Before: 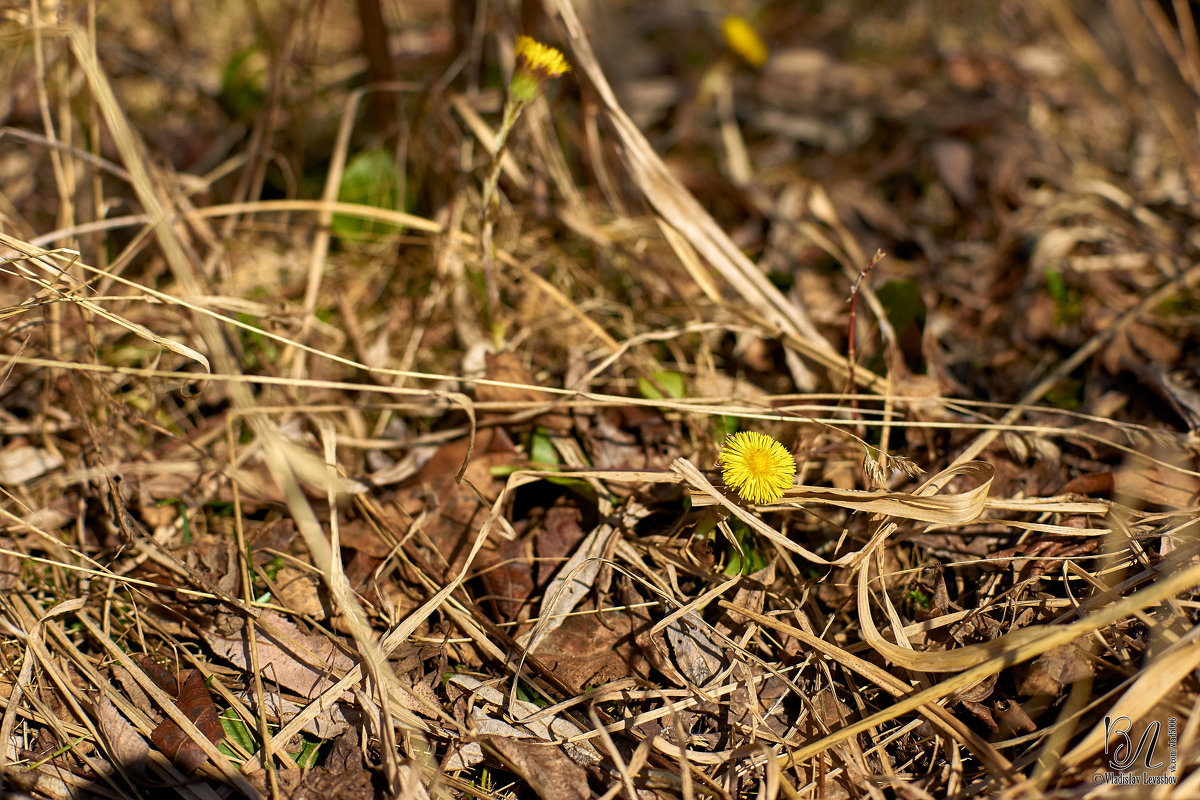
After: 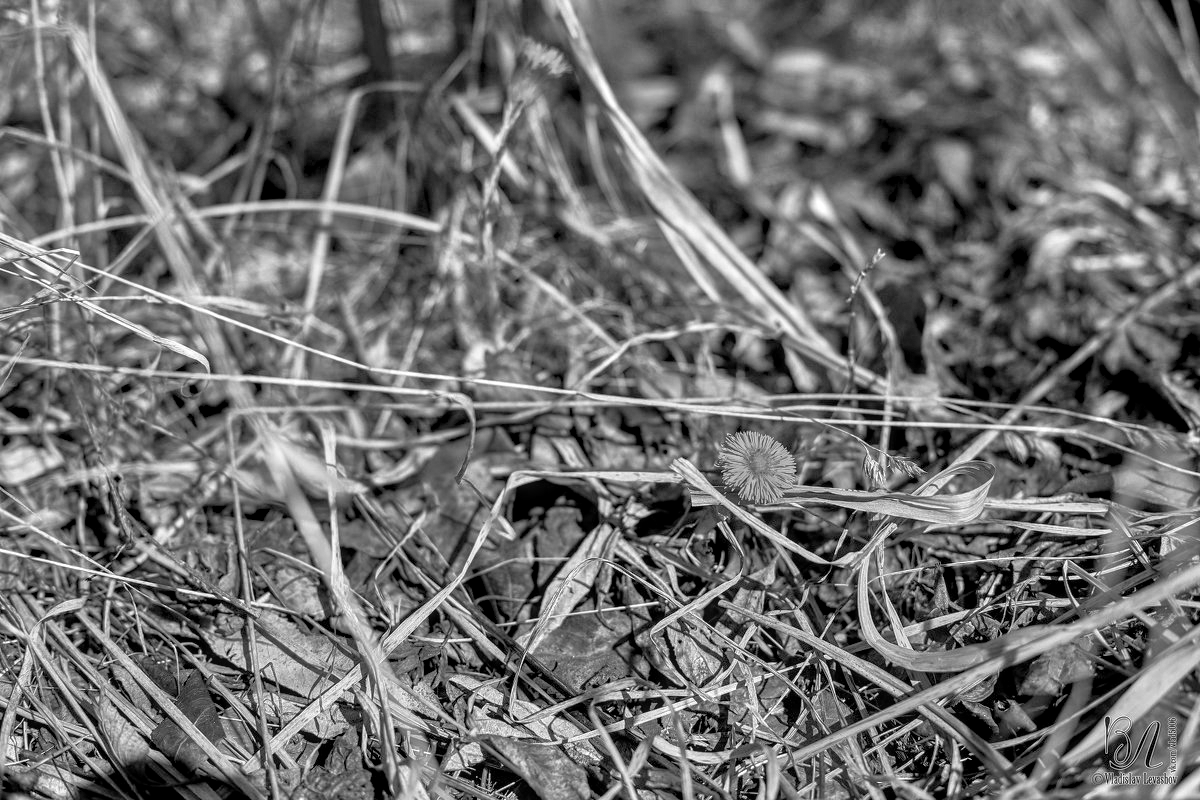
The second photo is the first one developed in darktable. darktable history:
local contrast: highlights 61%, detail 143%, midtone range 0.428
tone equalizer: -7 EV 0.15 EV, -6 EV 0.6 EV, -5 EV 1.15 EV, -4 EV 1.33 EV, -3 EV 1.15 EV, -2 EV 0.6 EV, -1 EV 0.15 EV, mask exposure compensation -0.5 EV
monochrome: a -11.7, b 1.62, size 0.5, highlights 0.38
